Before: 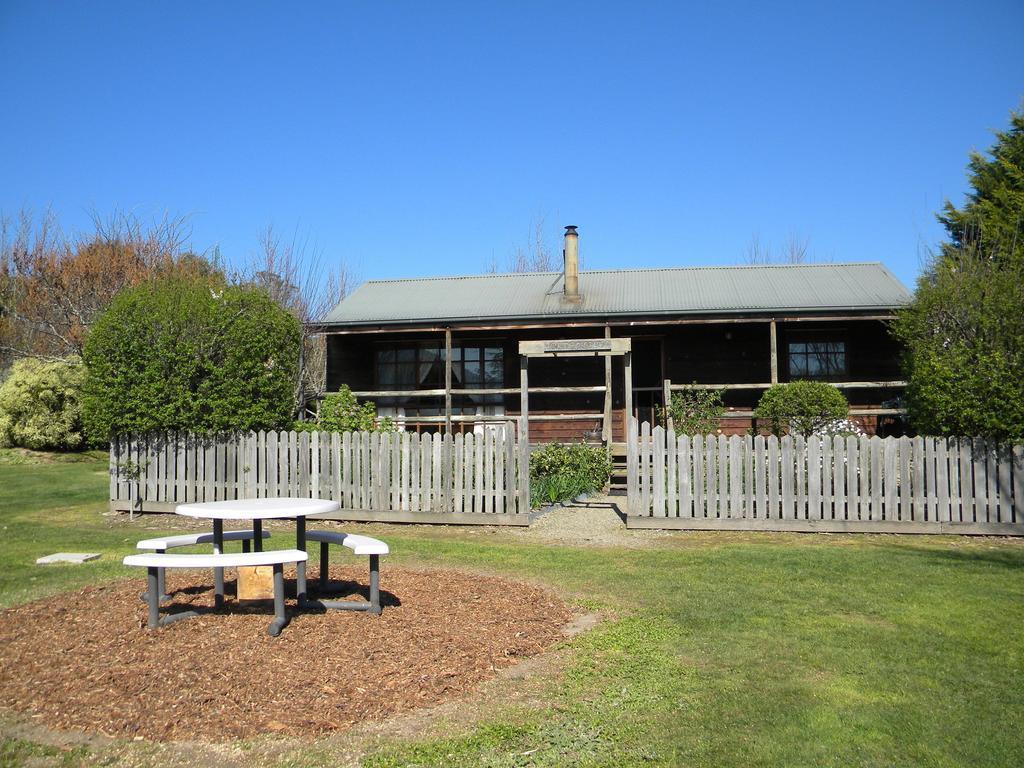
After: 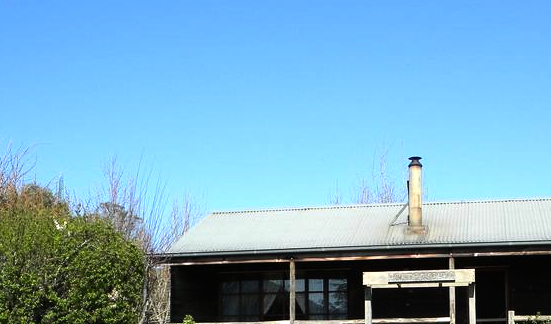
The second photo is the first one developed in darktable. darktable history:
tone equalizer: -8 EV -0.75 EV, -7 EV -0.7 EV, -6 EV -0.6 EV, -5 EV -0.4 EV, -3 EV 0.4 EV, -2 EV 0.6 EV, -1 EV 0.7 EV, +0 EV 0.75 EV, edges refinement/feathering 500, mask exposure compensation -1.57 EV, preserve details no
crop: left 15.306%, top 9.065%, right 30.789%, bottom 48.638%
